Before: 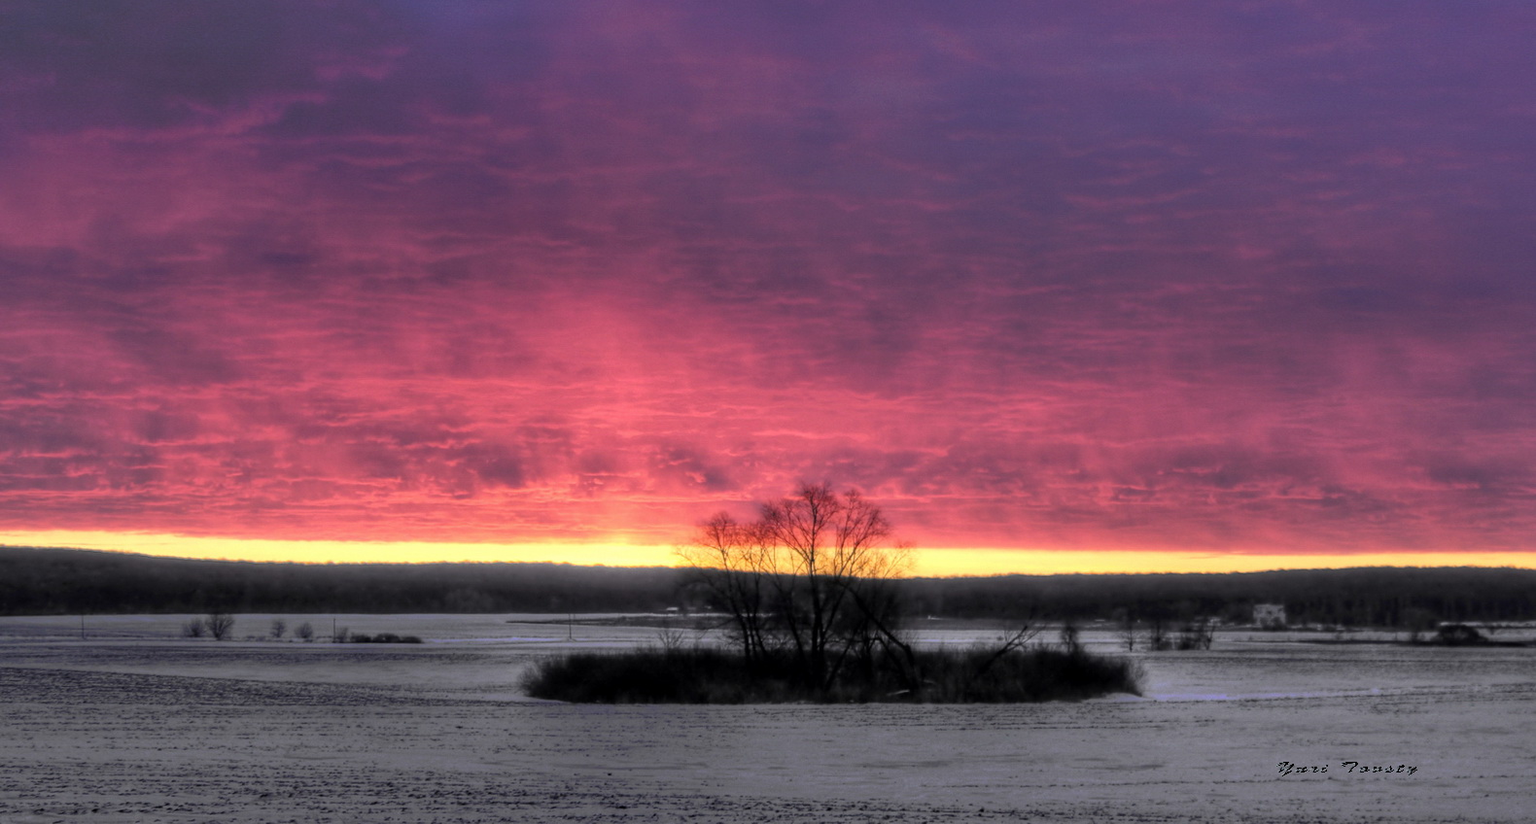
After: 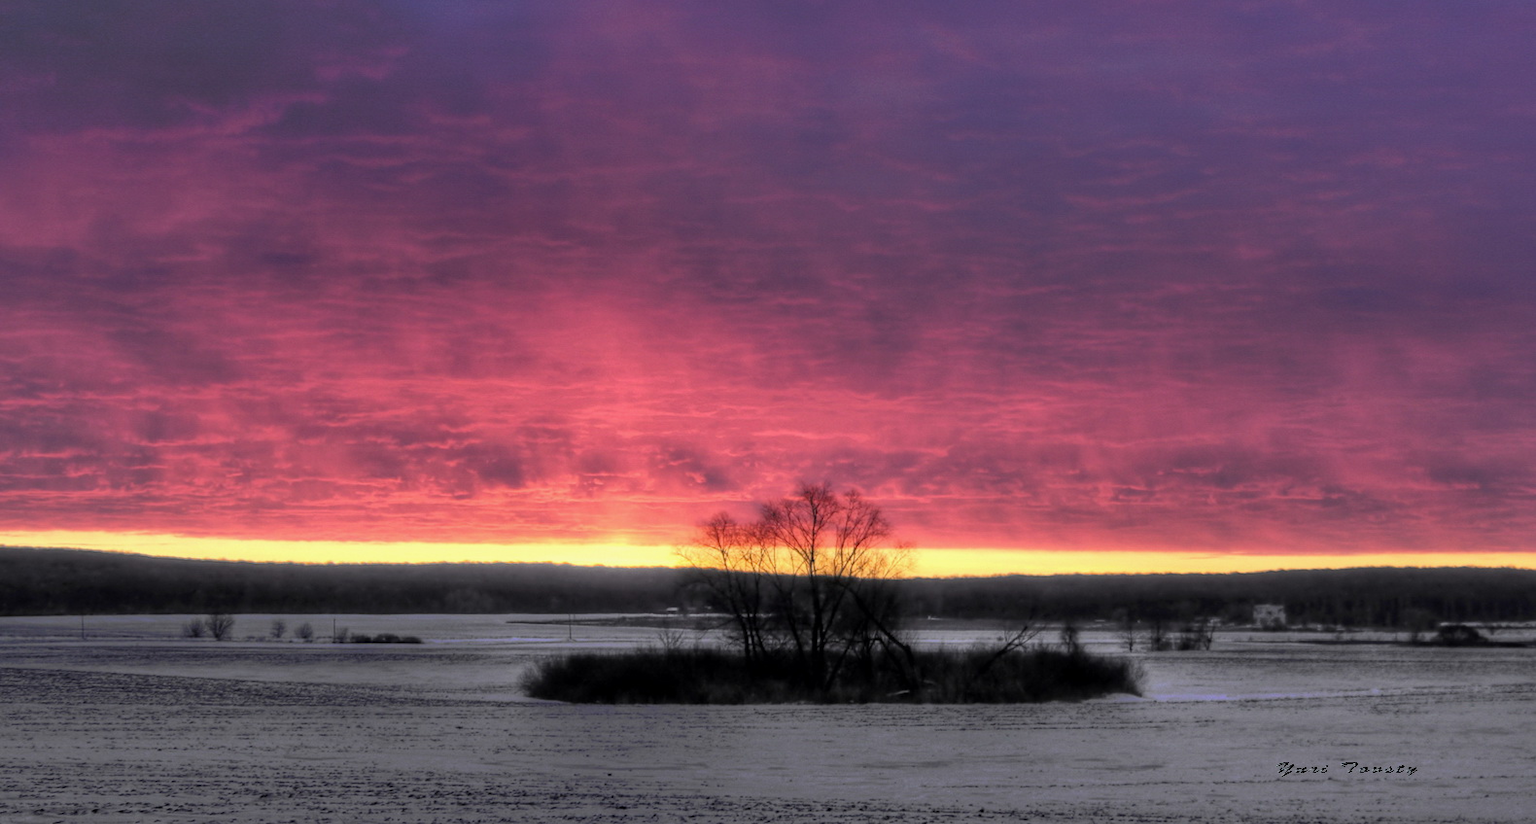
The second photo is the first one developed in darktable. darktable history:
exposure: exposure -0.066 EV, compensate exposure bias true, compensate highlight preservation false
